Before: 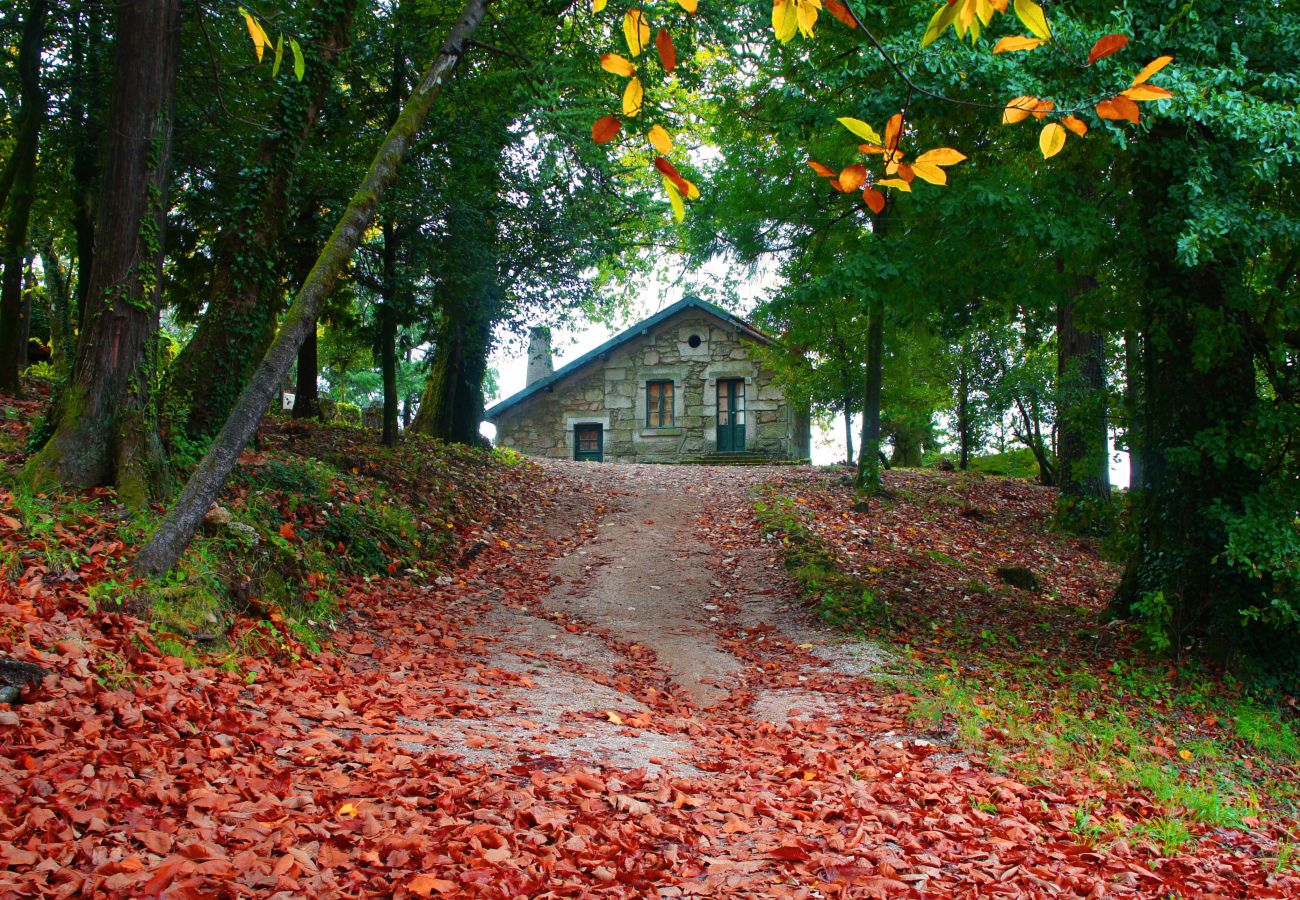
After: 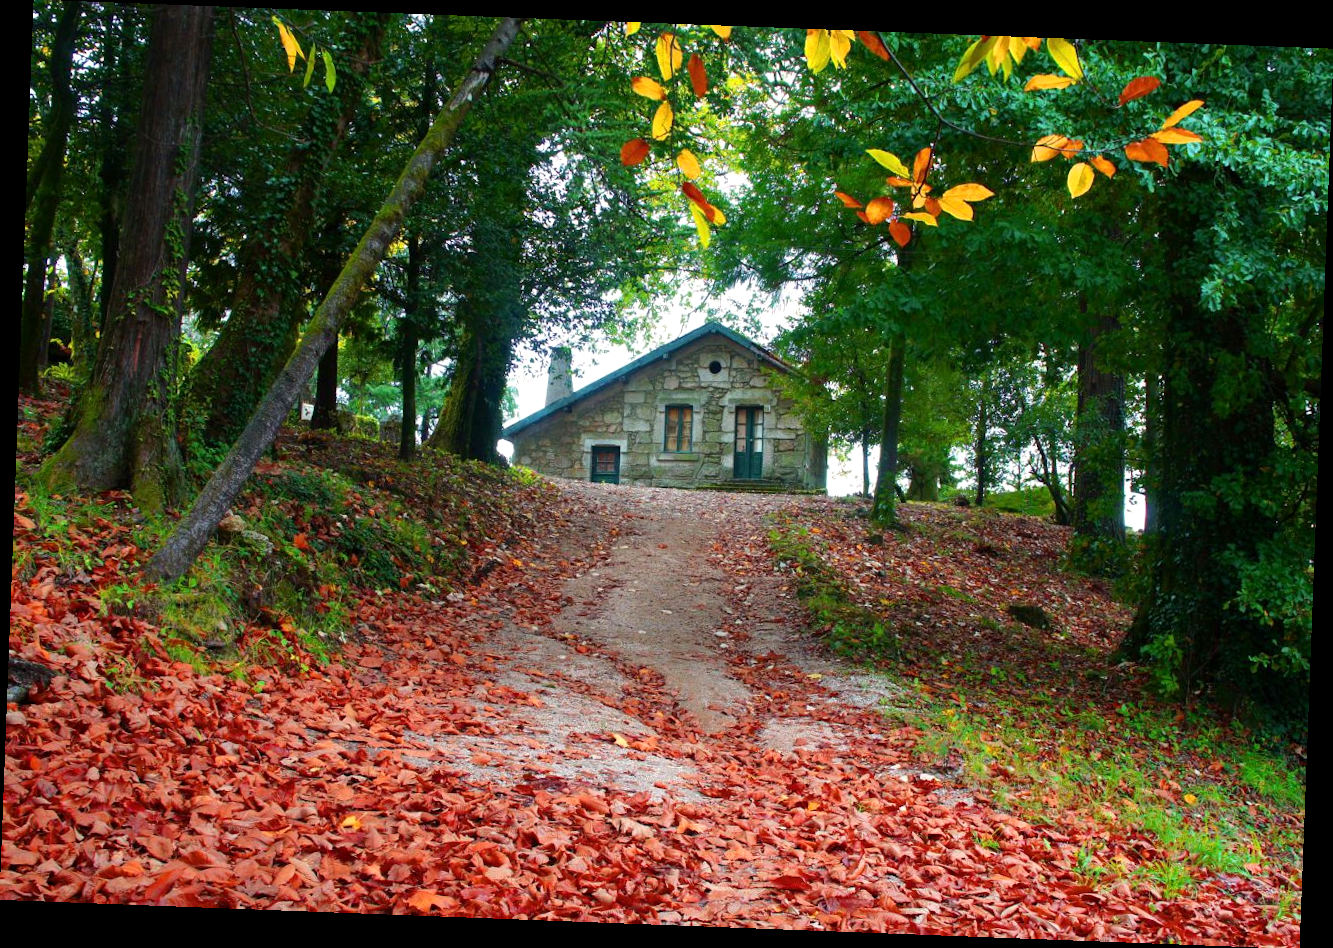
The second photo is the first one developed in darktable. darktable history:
rotate and perspective: rotation 2.17°, automatic cropping off
exposure: black level correction 0.001, exposure 0.191 EV, compensate highlight preservation false
